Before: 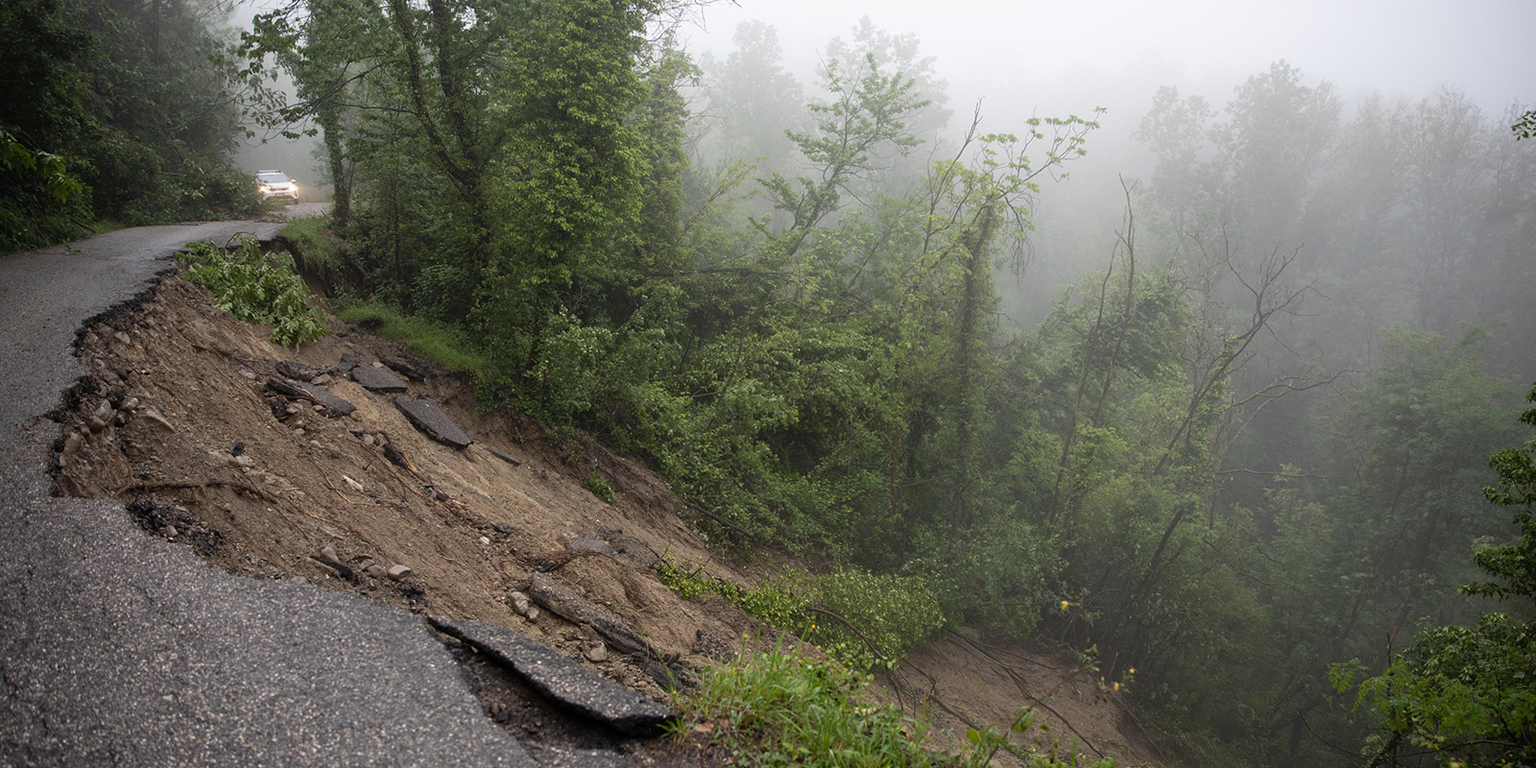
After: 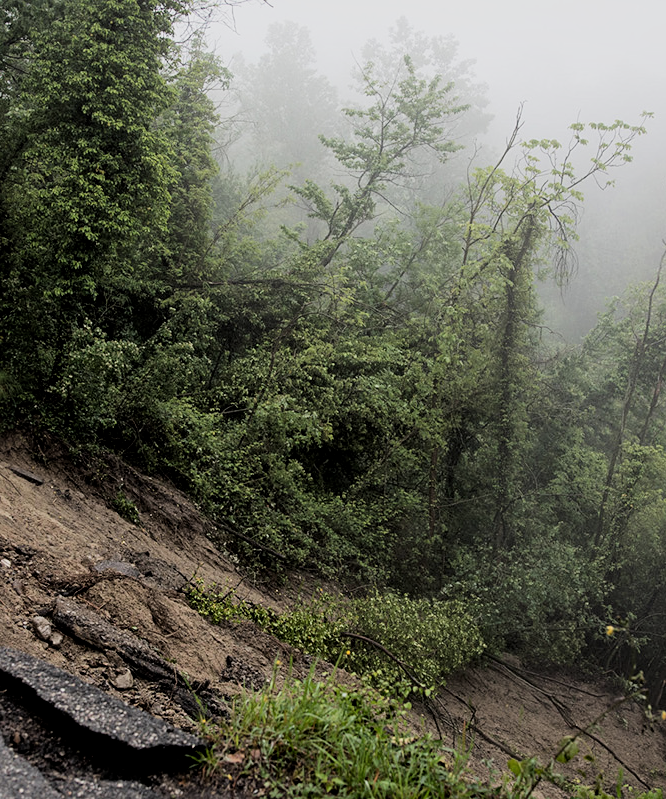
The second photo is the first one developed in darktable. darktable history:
filmic rgb: black relative exposure -5 EV, hardness 2.88, contrast 1.3, highlights saturation mix -30%
local contrast: mode bilateral grid, contrast 20, coarseness 50, detail 120%, midtone range 0.2
sharpen: amount 0.2
crop: left 31.229%, right 27.105%
